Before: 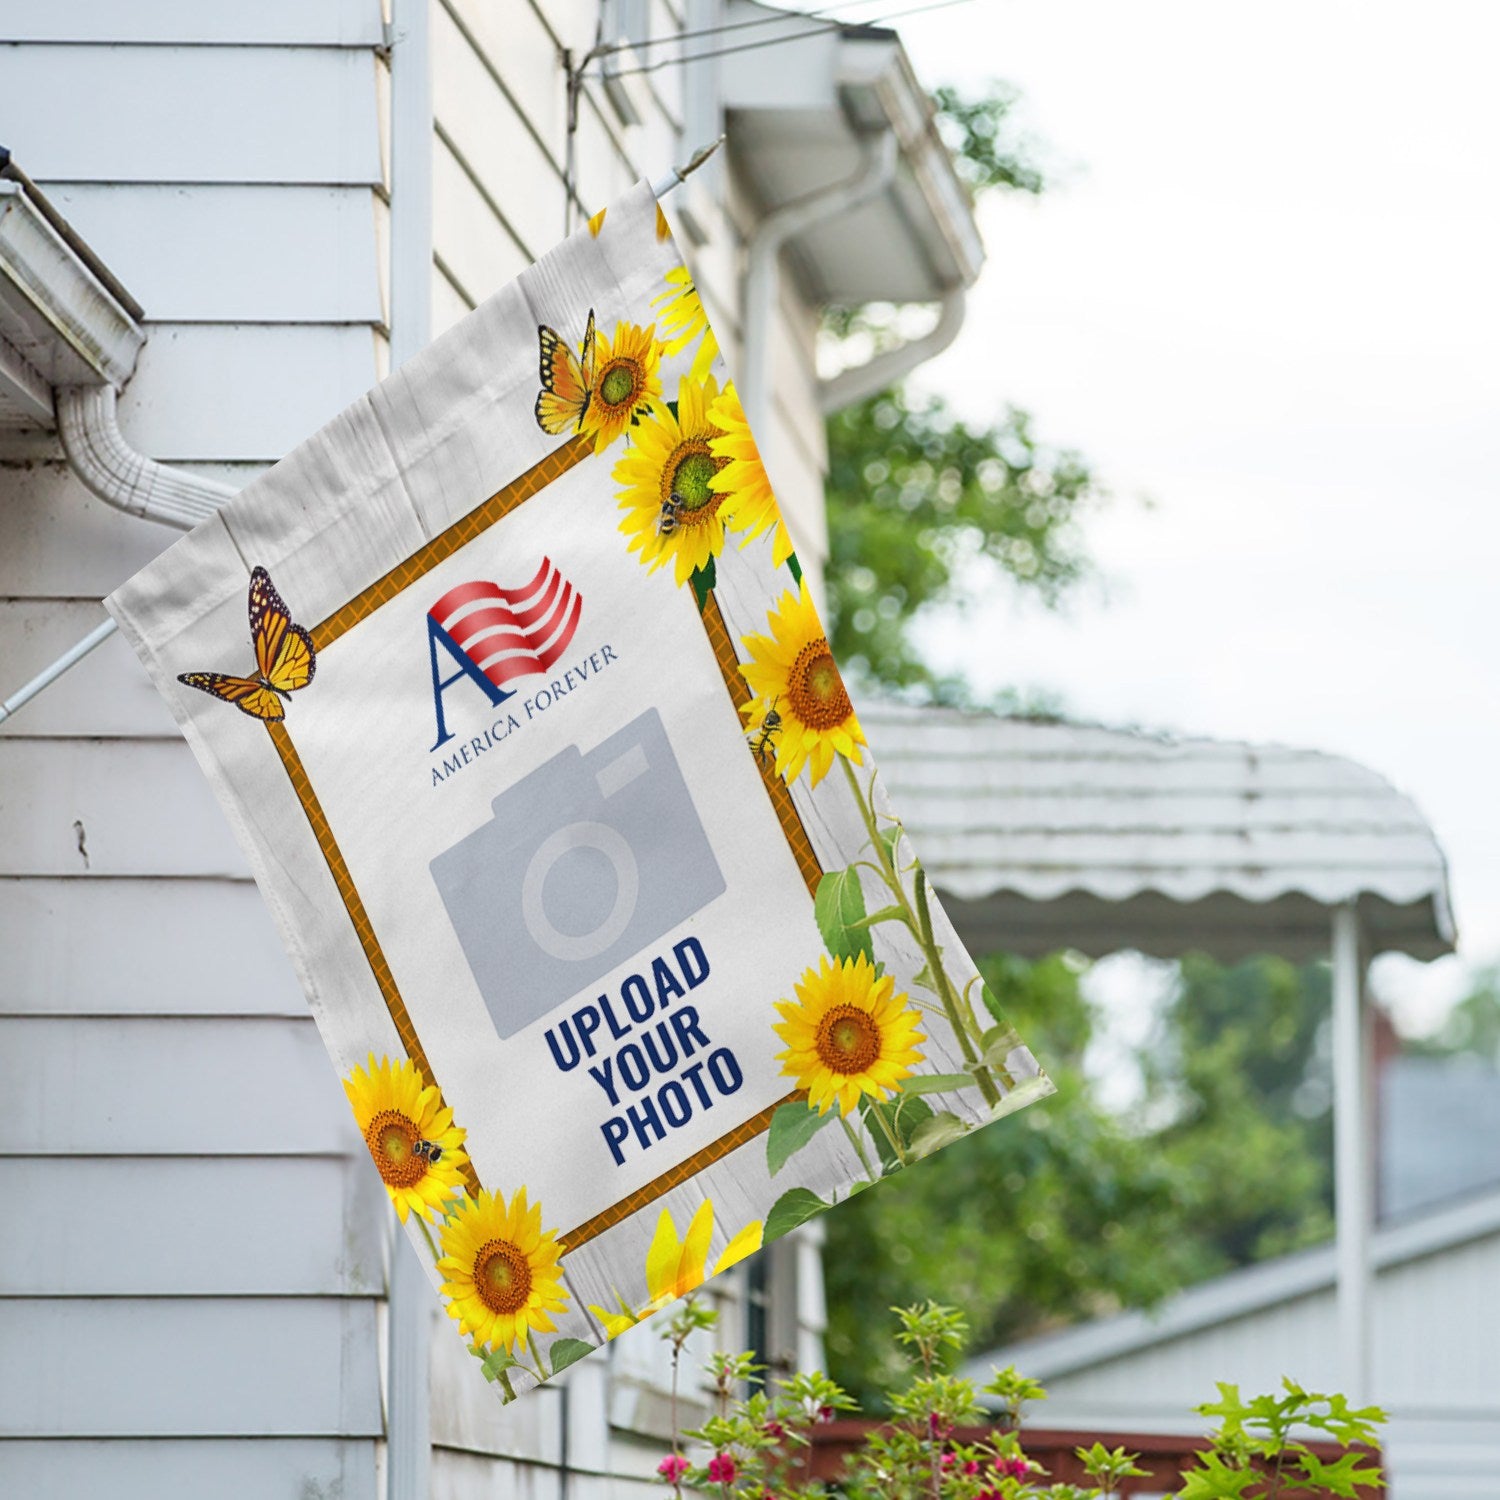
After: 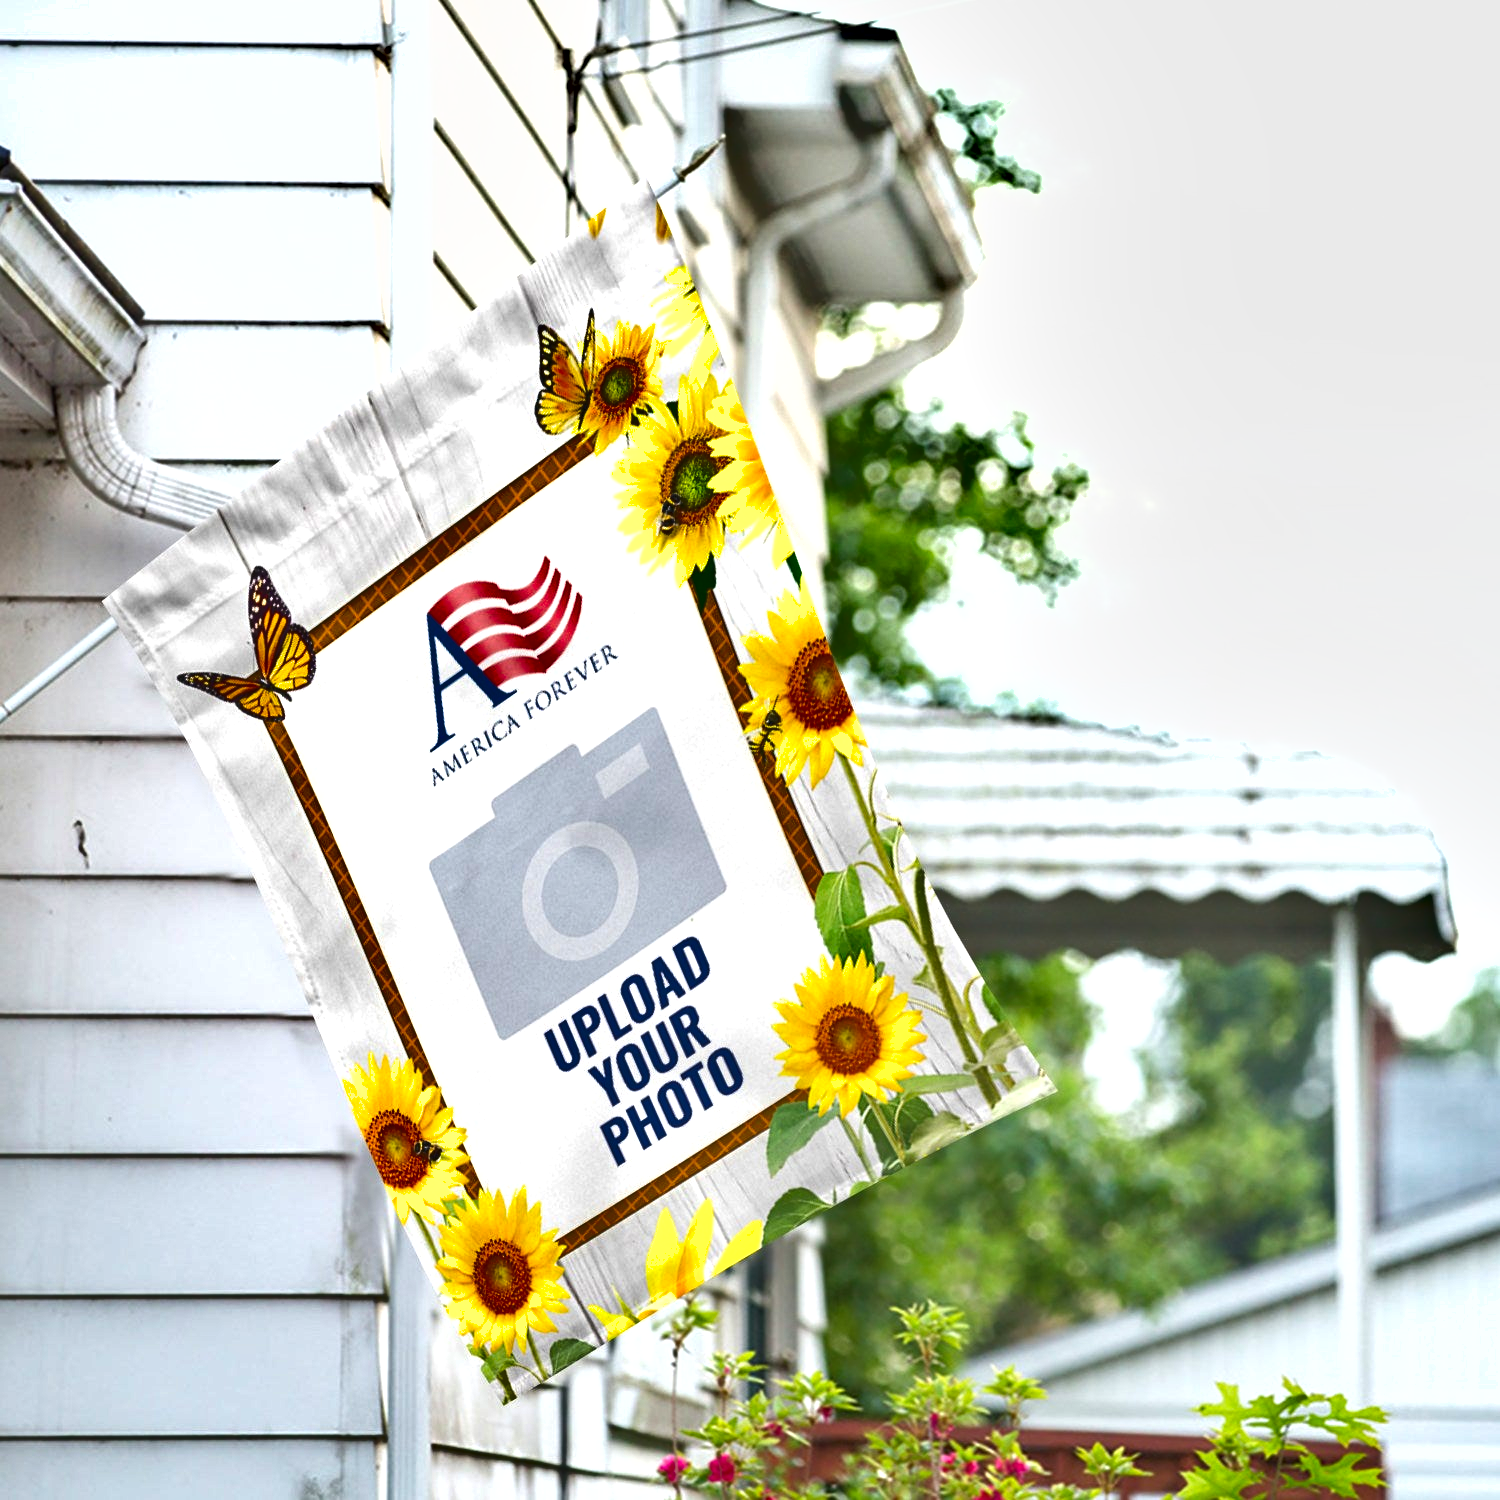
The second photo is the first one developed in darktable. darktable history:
exposure: black level correction 0, exposure 0.701 EV, compensate exposure bias true, compensate highlight preservation false
shadows and highlights: shadows 43.61, white point adjustment -1.45, soften with gaussian
